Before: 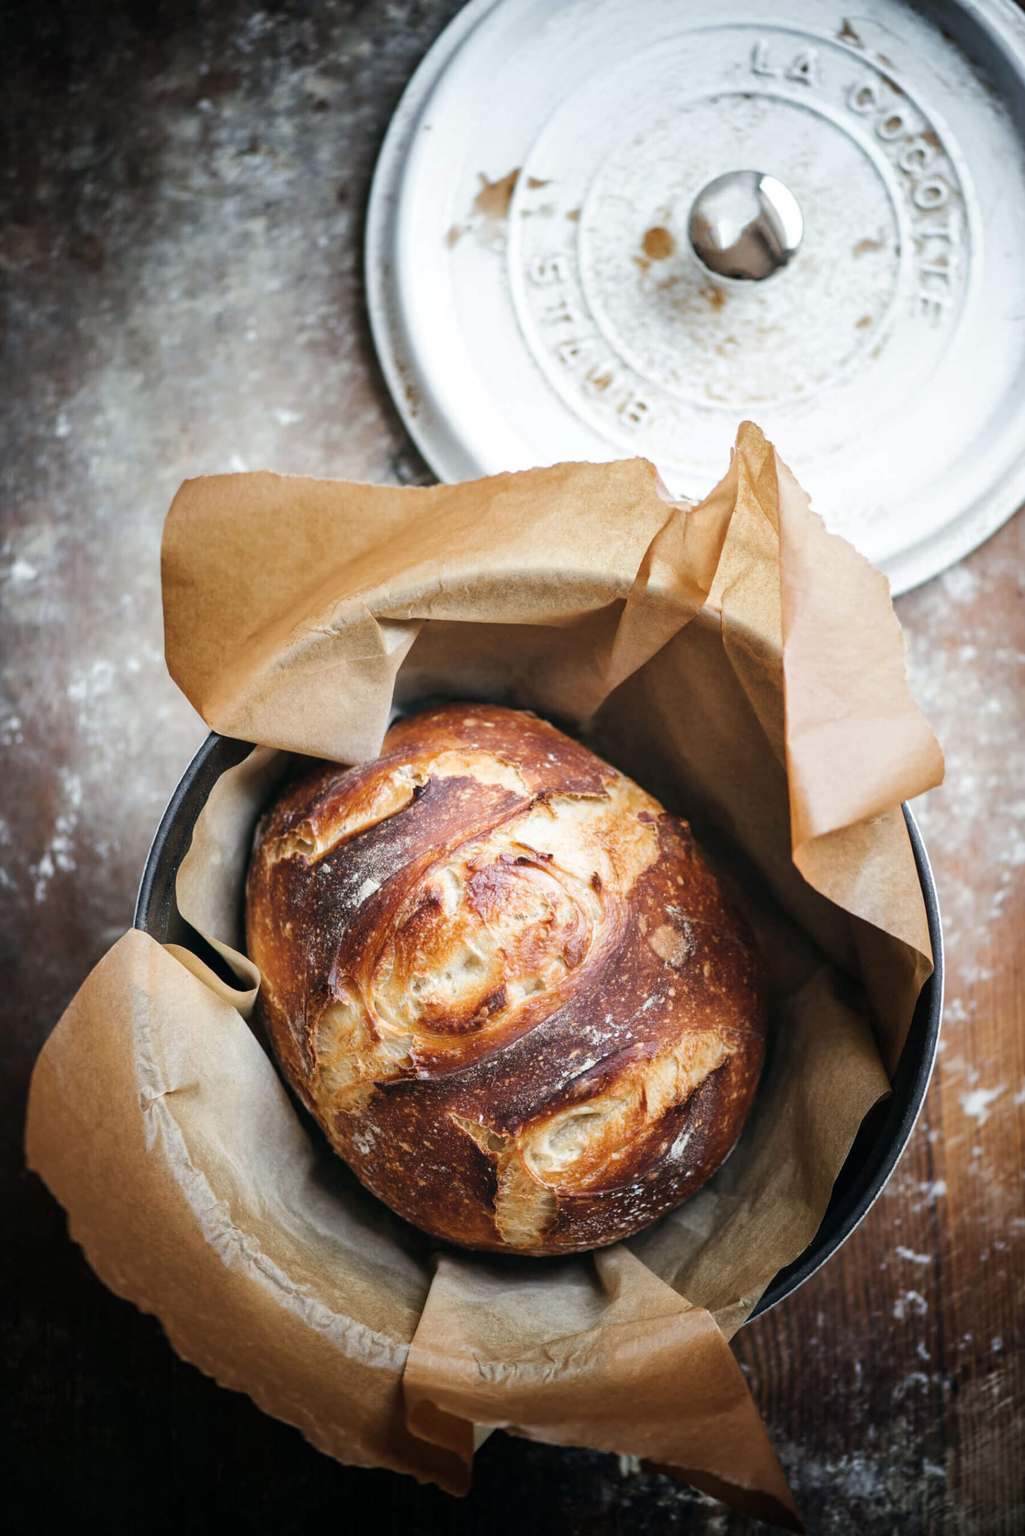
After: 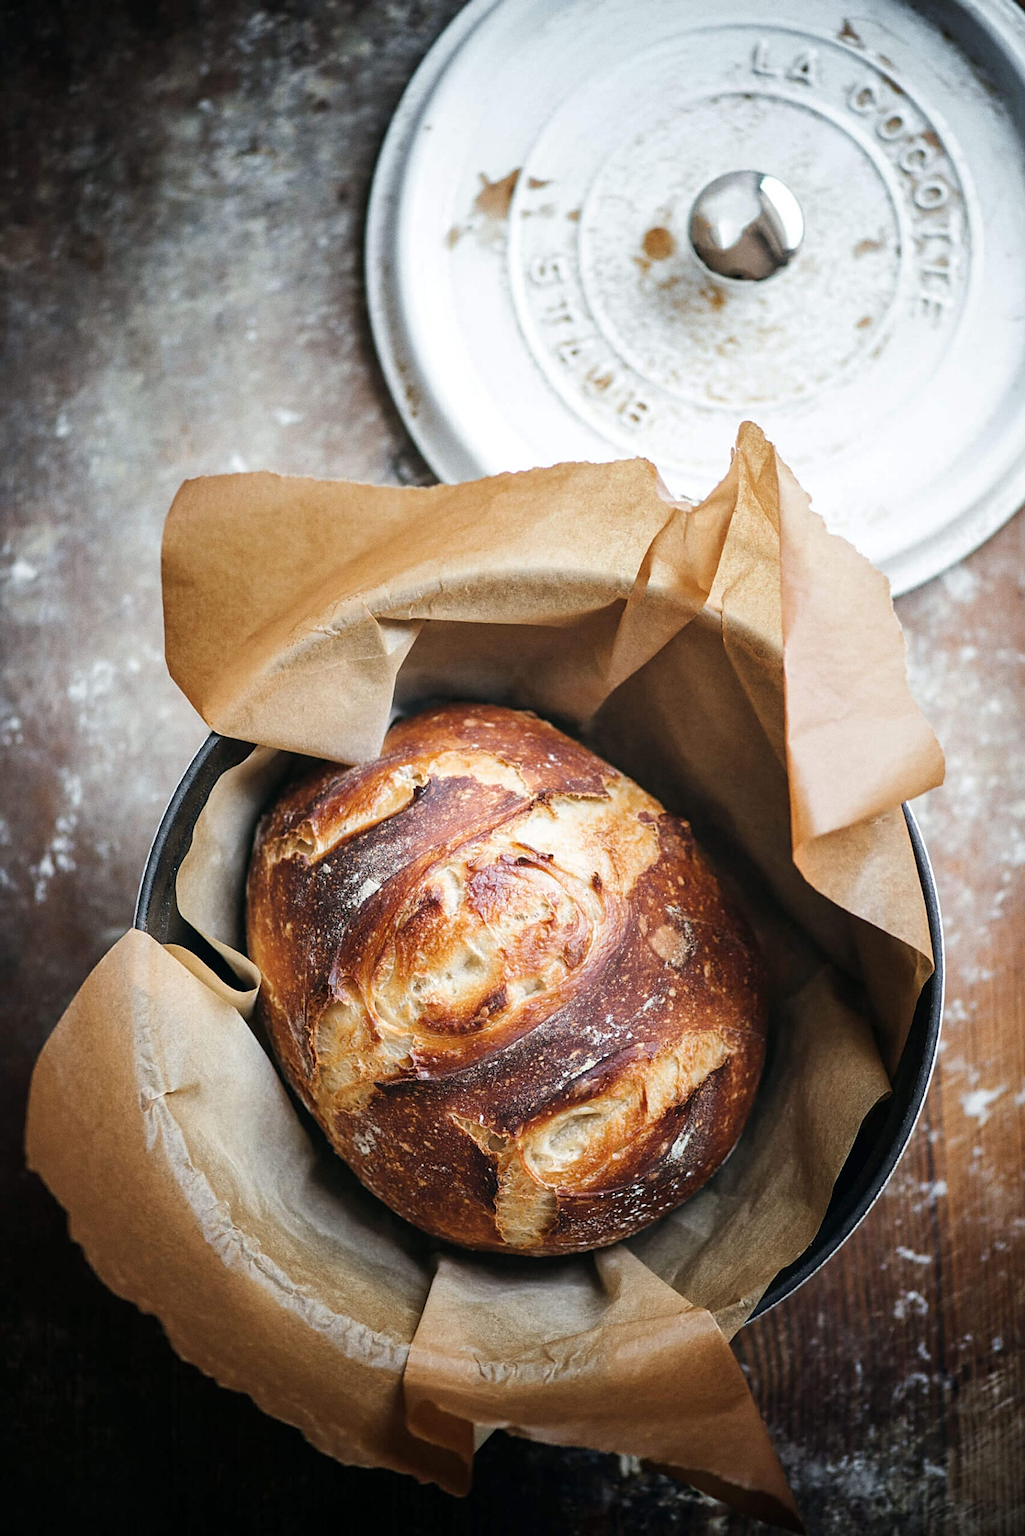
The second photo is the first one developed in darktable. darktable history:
grain: coarseness 0.47 ISO
sharpen: on, module defaults
